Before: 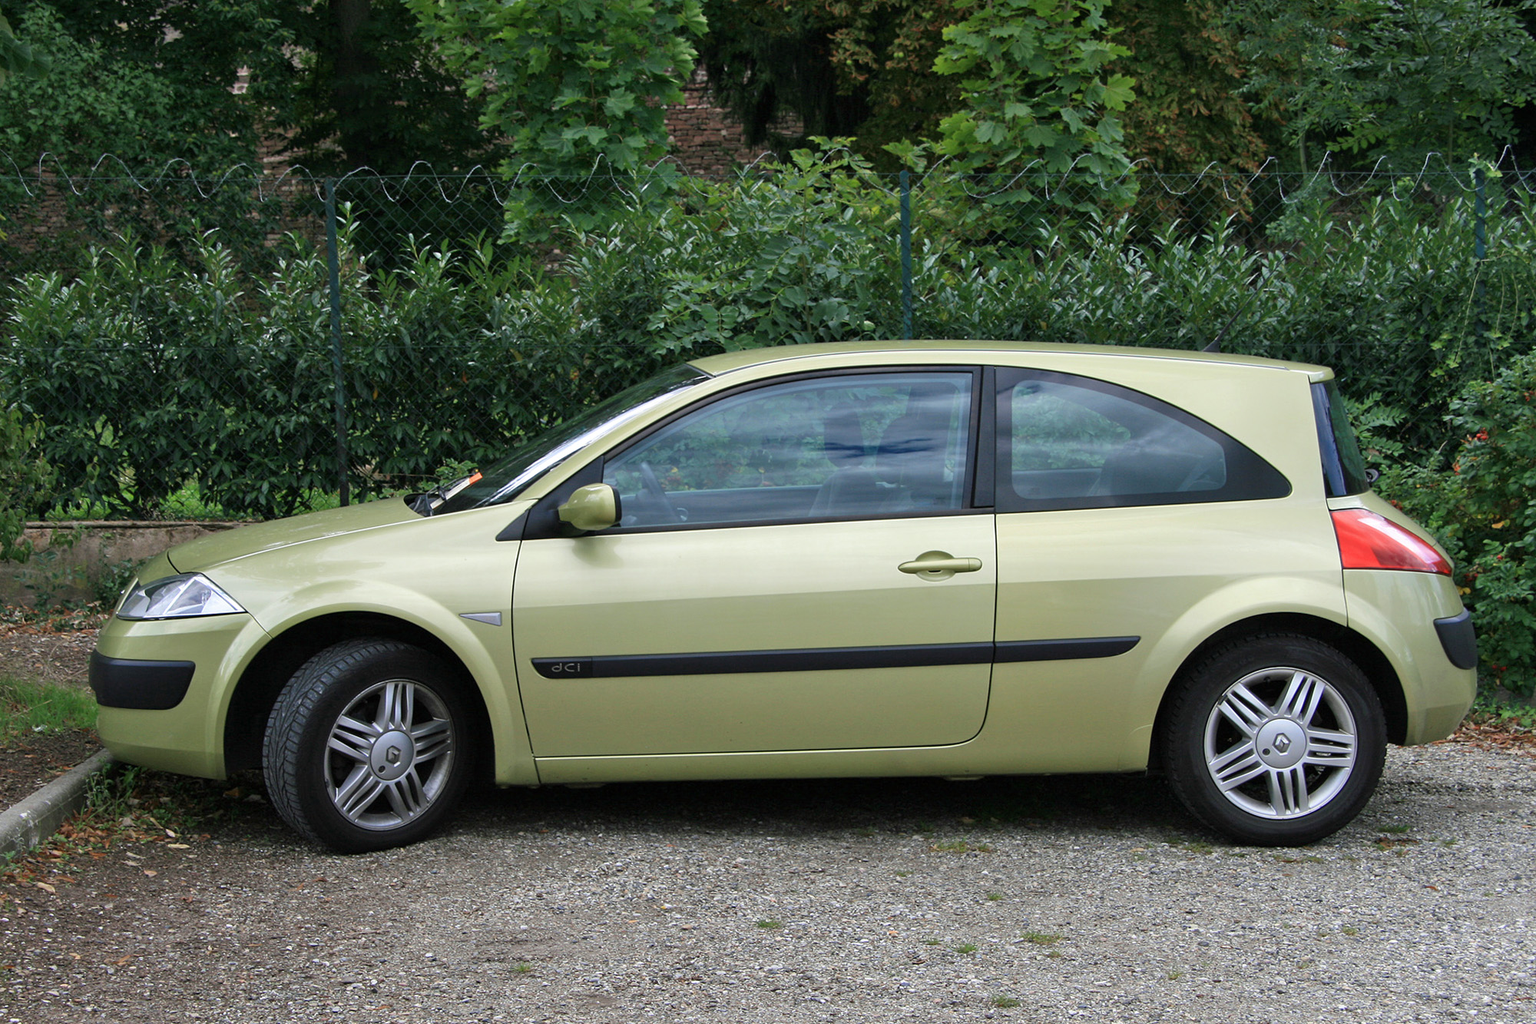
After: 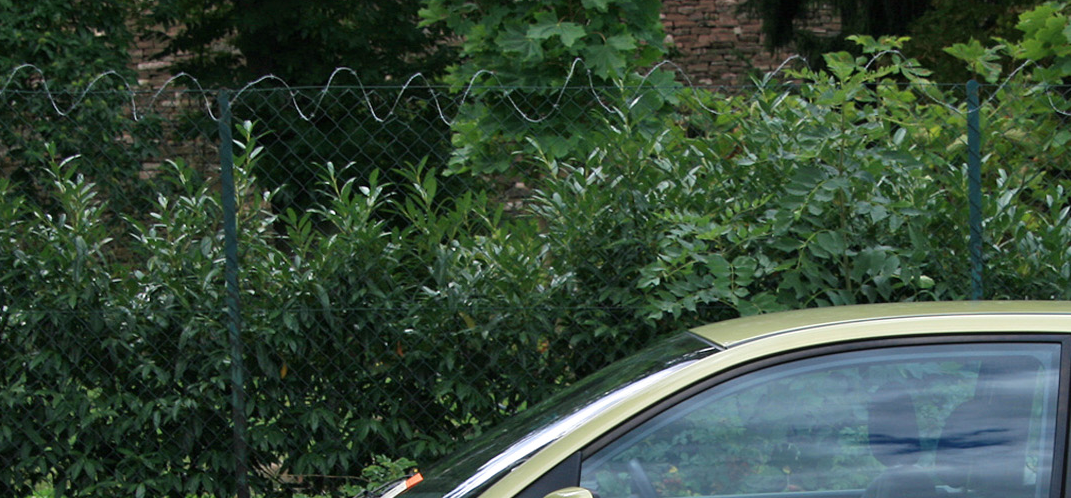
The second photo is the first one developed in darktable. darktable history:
crop: left 10.254%, top 10.724%, right 36.163%, bottom 51.915%
